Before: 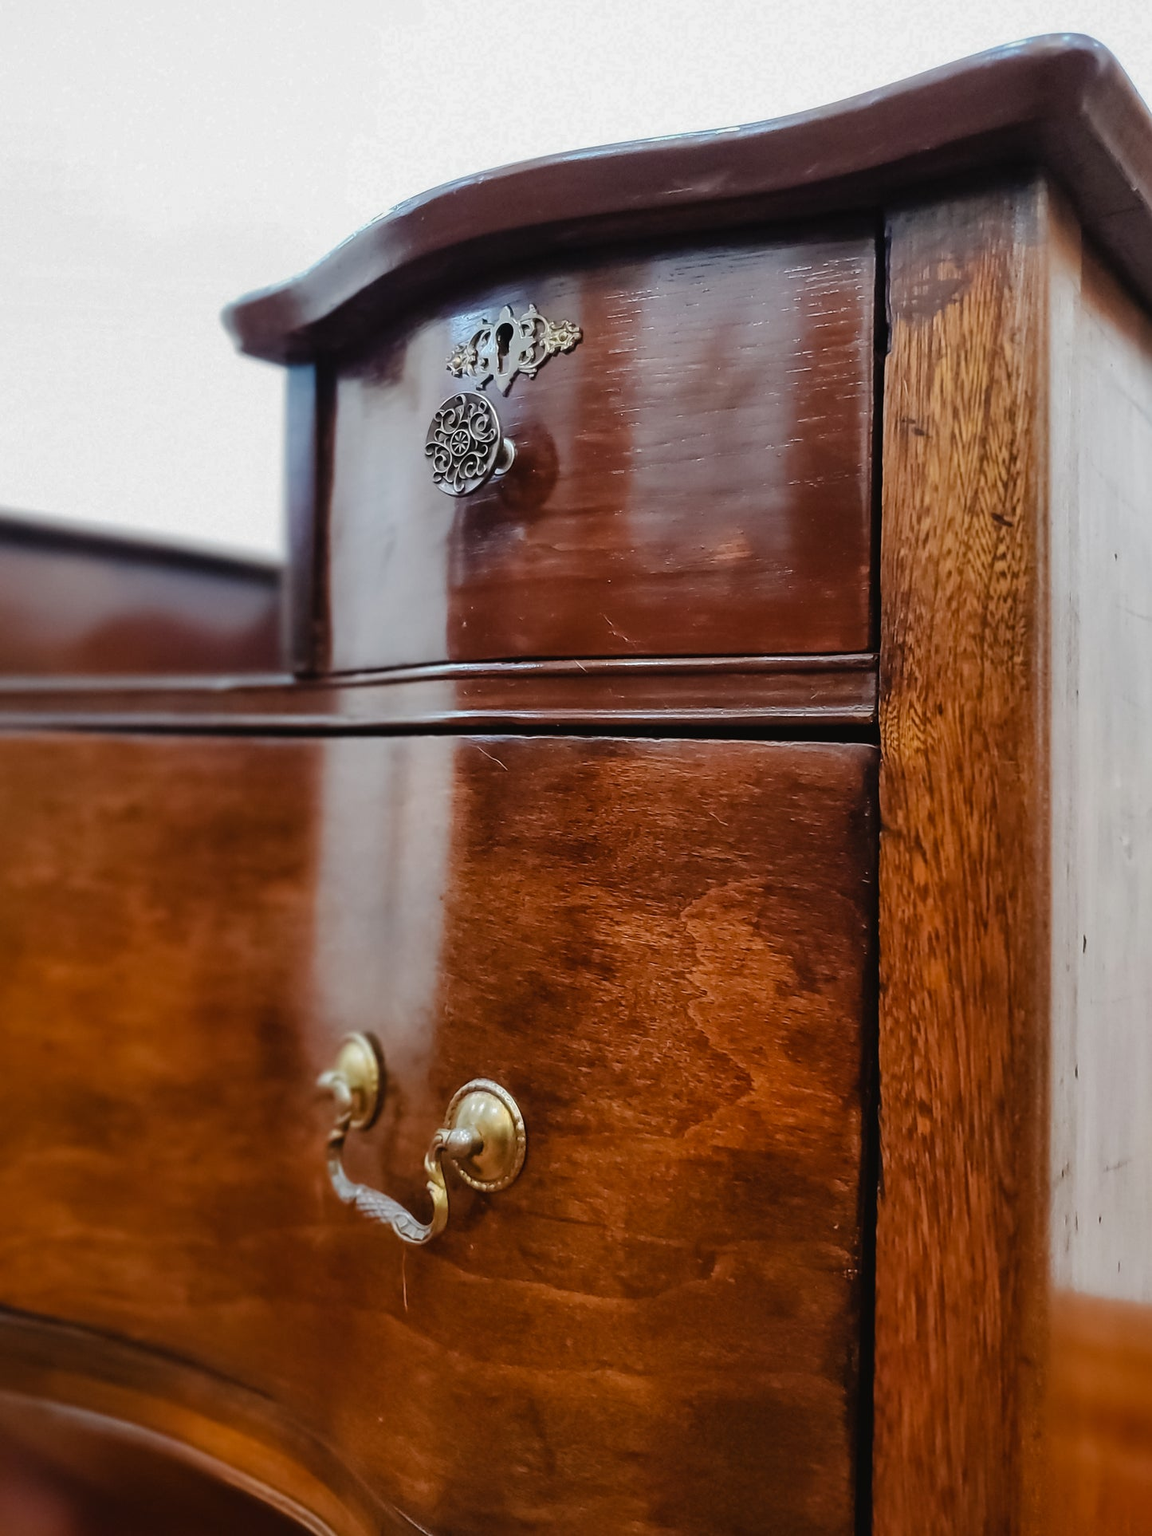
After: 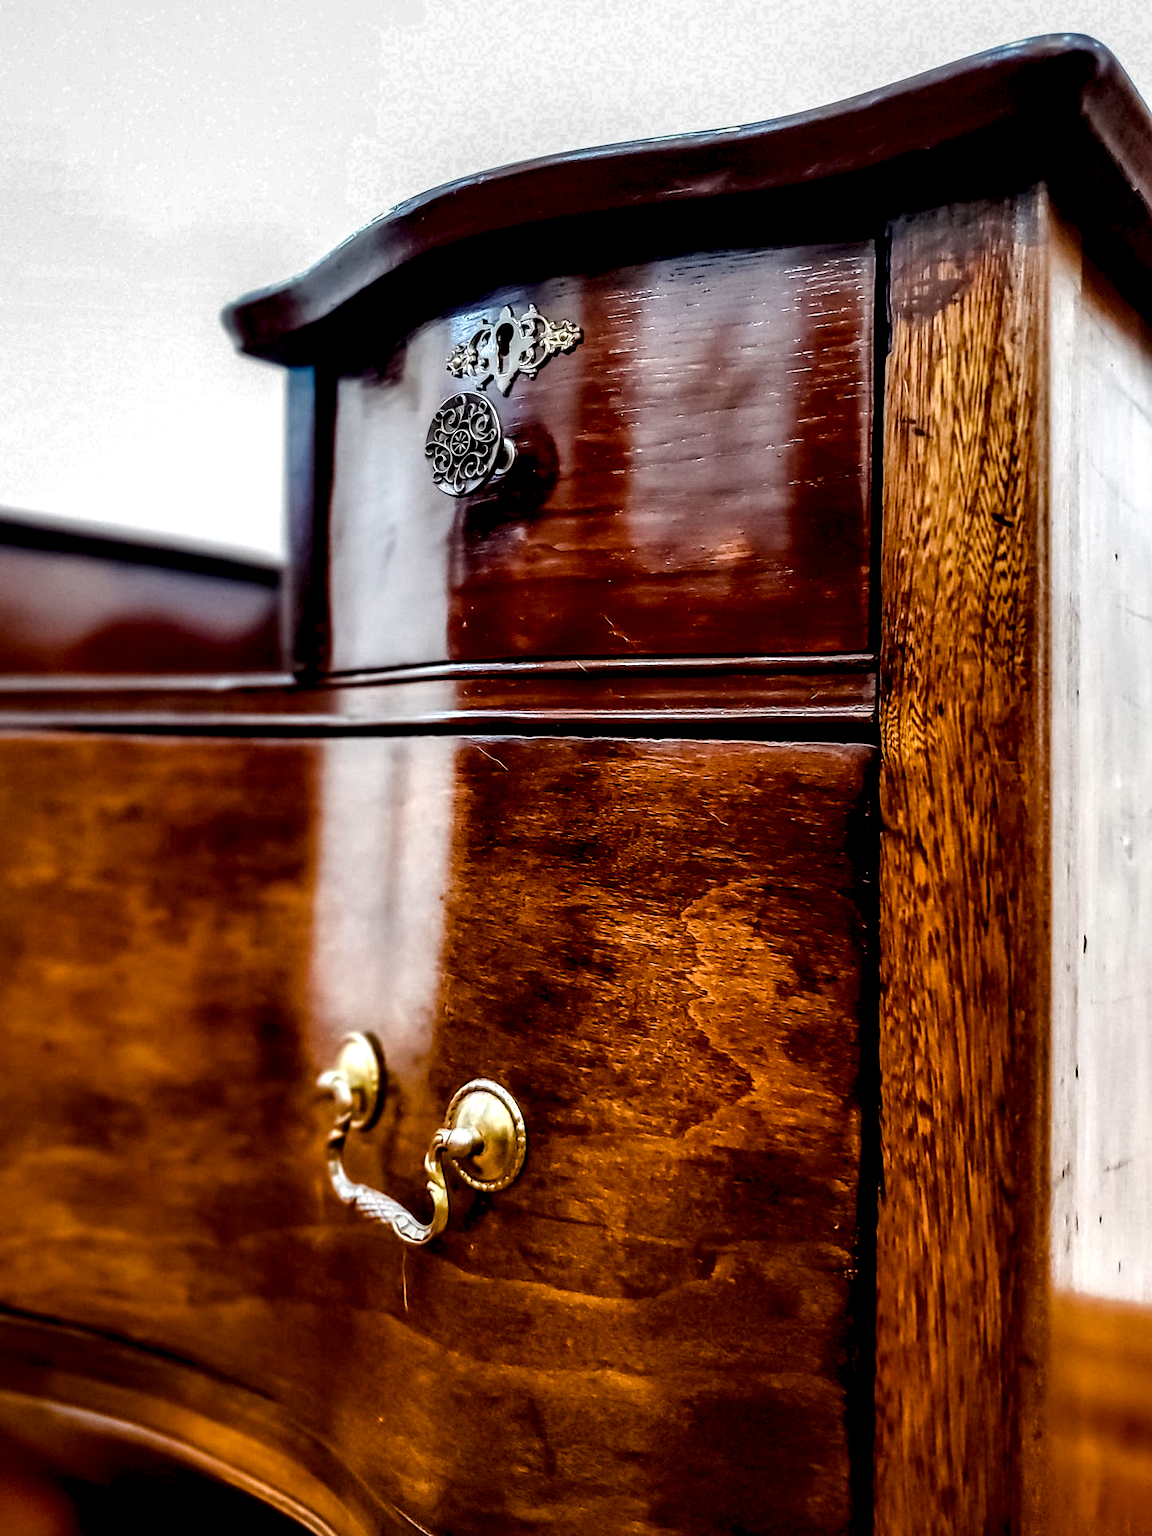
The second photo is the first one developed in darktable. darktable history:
local contrast: shadows 185%, detail 225%
color balance rgb: perceptual saturation grading › global saturation 35%, perceptual saturation grading › highlights -25%, perceptual saturation grading › shadows 50%
